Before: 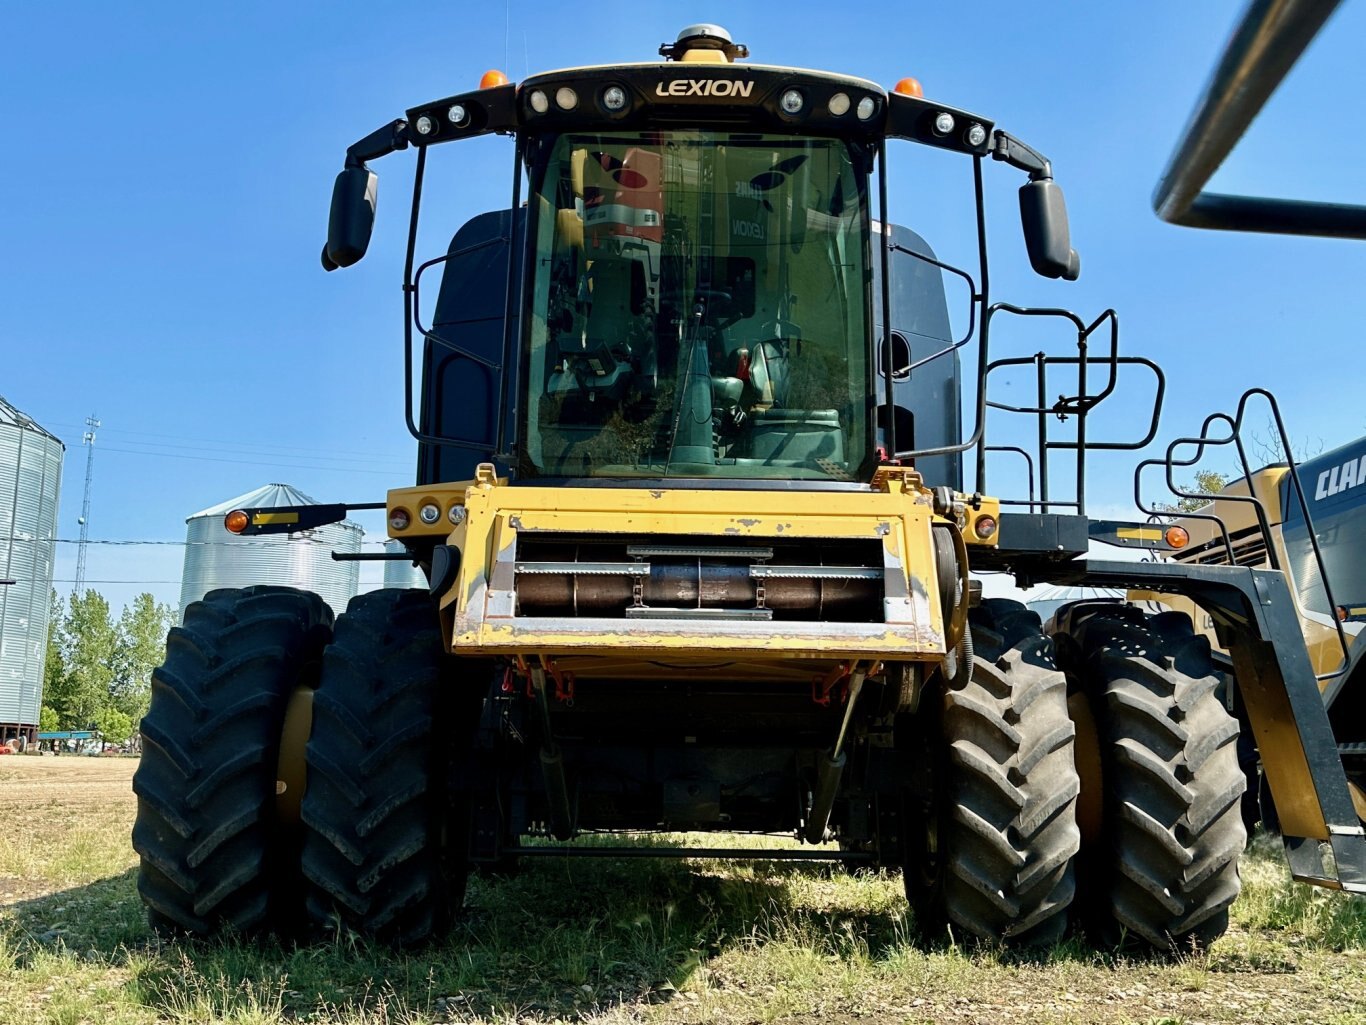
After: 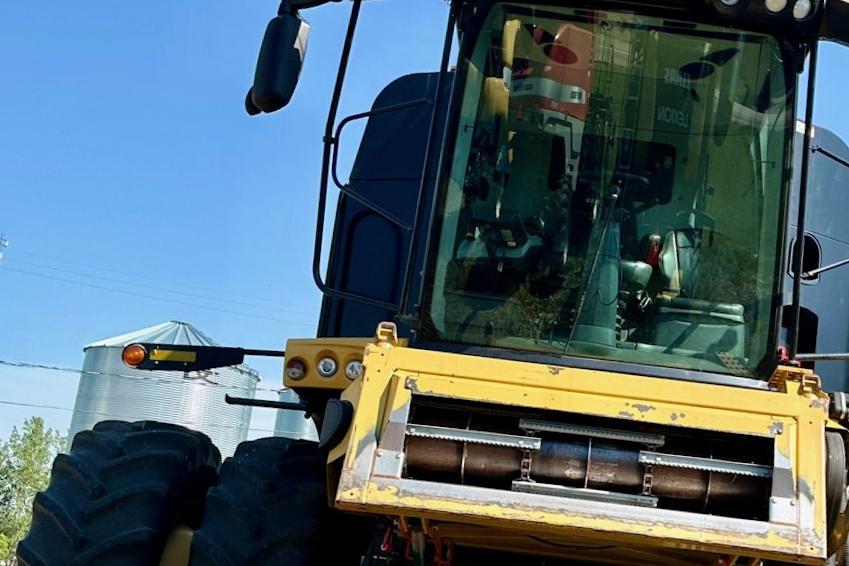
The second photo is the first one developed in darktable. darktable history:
crop and rotate: angle -5.86°, left 2.124%, top 6.875%, right 27.567%, bottom 30.626%
